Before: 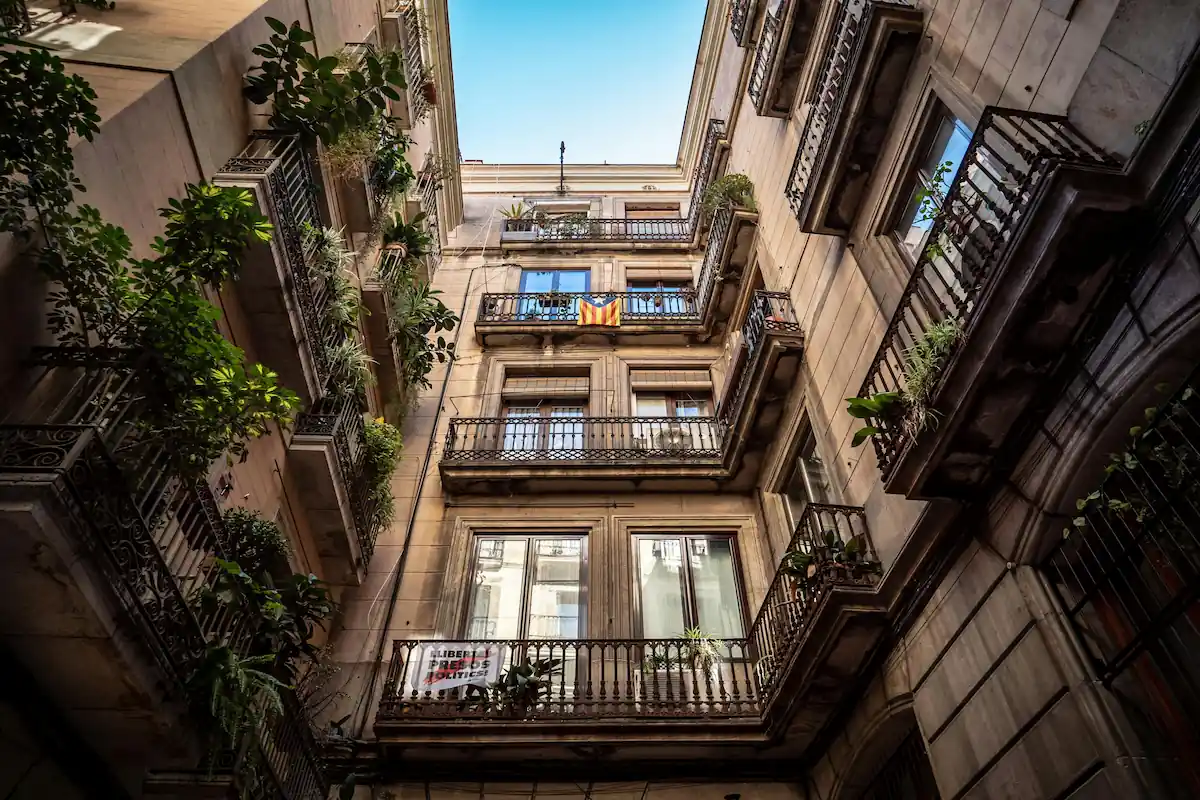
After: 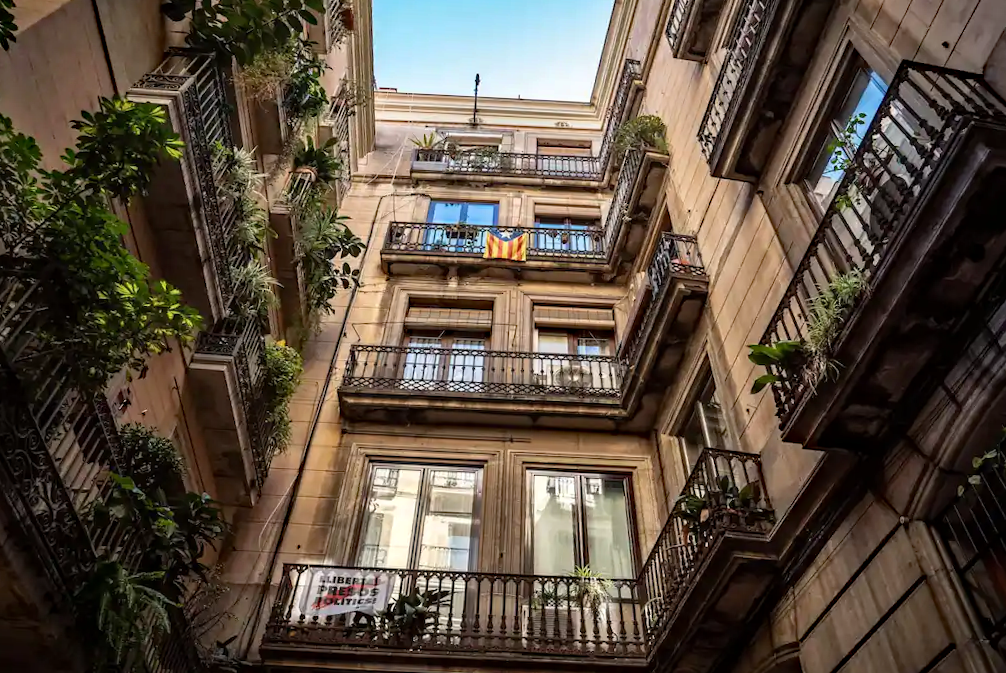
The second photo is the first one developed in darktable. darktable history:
crop and rotate: angle -2.9°, left 5.091%, top 5.176%, right 4.778%, bottom 4.347%
haze removal: strength 0.3, distance 0.254, compatibility mode true, adaptive false
